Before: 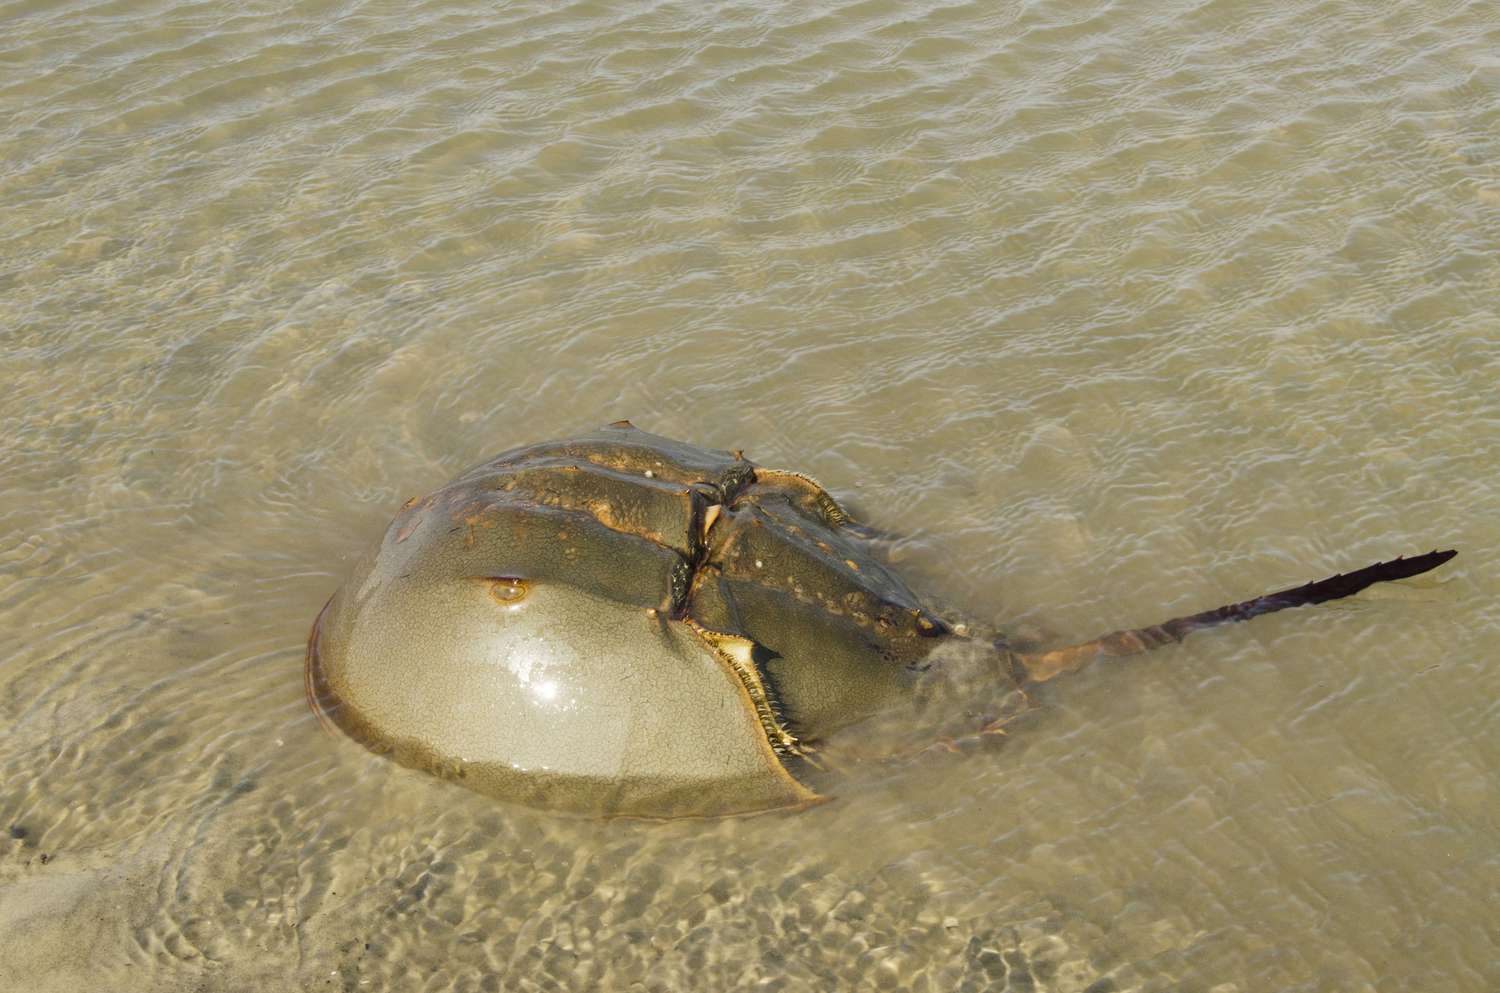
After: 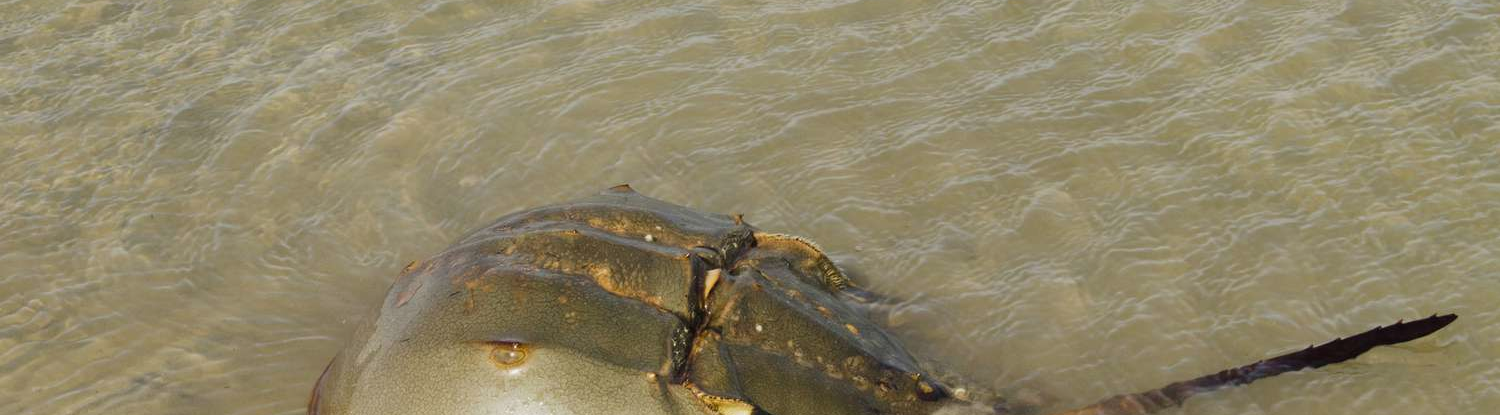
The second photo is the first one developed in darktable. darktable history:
crop and rotate: top 23.84%, bottom 34.294%
exposure: exposure -0.177 EV, compensate highlight preservation false
